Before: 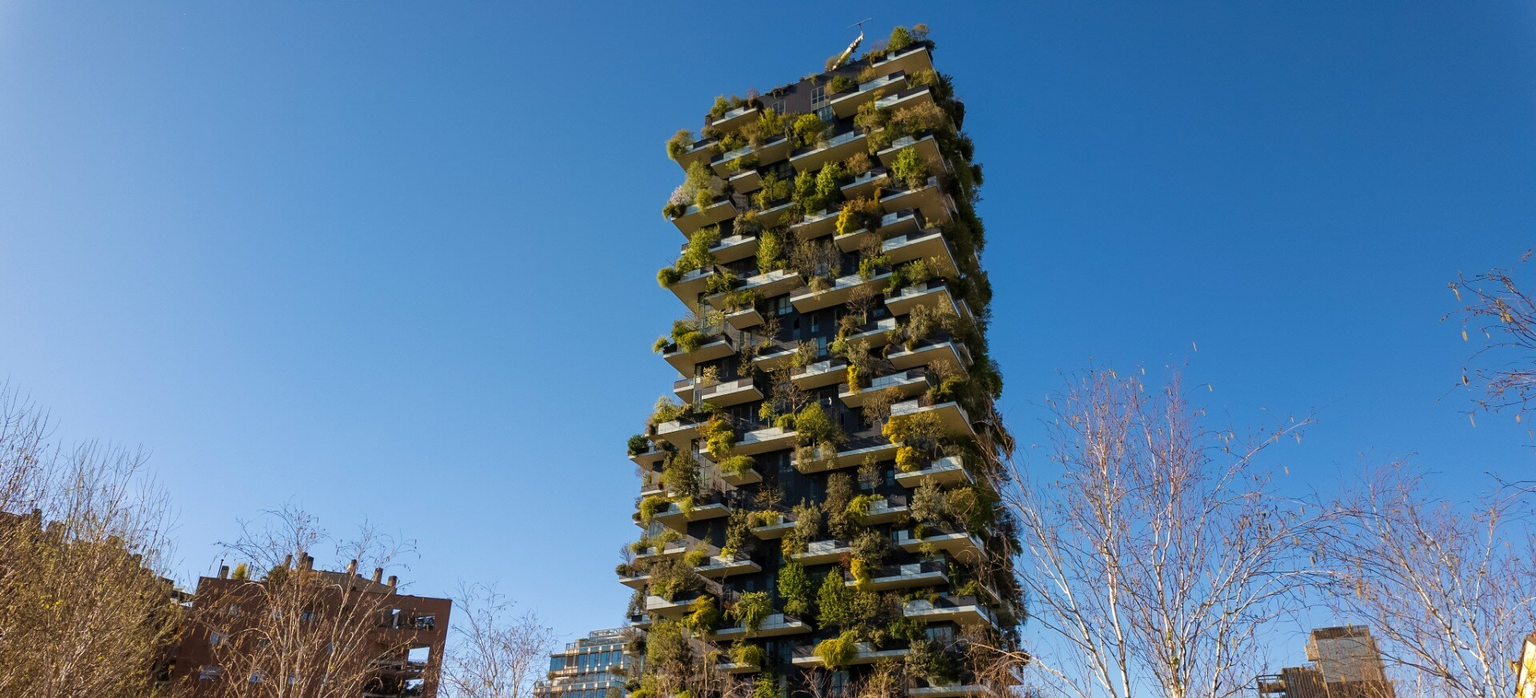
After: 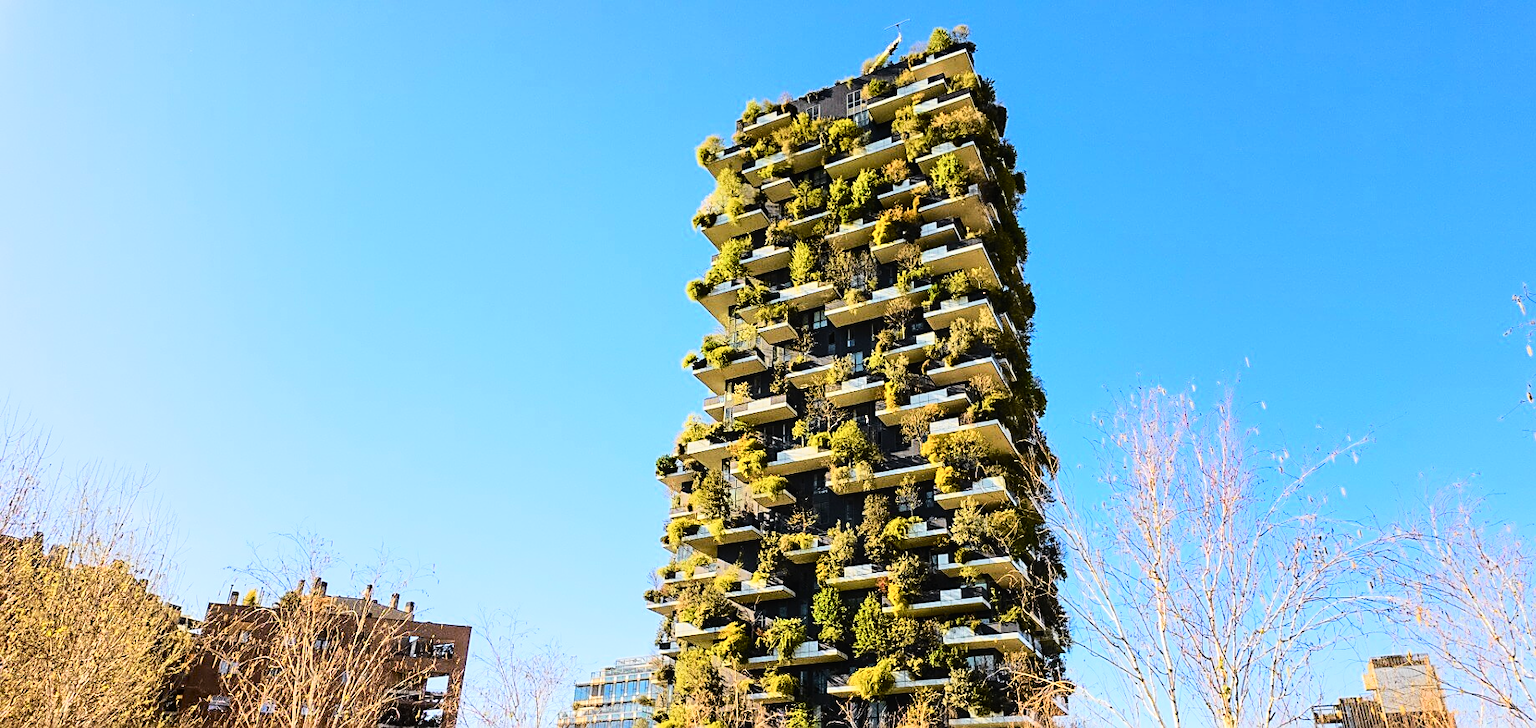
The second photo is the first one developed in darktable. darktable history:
crop: right 4.175%, bottom 0.035%
sharpen: on, module defaults
local contrast: highlights 105%, shadows 99%, detail 119%, midtone range 0.2
tone equalizer: -7 EV 0.157 EV, -6 EV 0.622 EV, -5 EV 1.18 EV, -4 EV 1.33 EV, -3 EV 1.15 EV, -2 EV 0.6 EV, -1 EV 0.153 EV, edges refinement/feathering 500, mask exposure compensation -1.57 EV, preserve details no
color calibration: illuminant same as pipeline (D50), adaptation XYZ, x 0.345, y 0.358, temperature 5023.4 K
tone curve: curves: ch0 [(0, 0.028) (0.037, 0.05) (0.123, 0.114) (0.19, 0.176) (0.269, 0.27) (0.48, 0.57) (0.595, 0.695) (0.718, 0.823) (0.855, 0.913) (1, 0.982)]; ch1 [(0, 0) (0.243, 0.245) (0.422, 0.415) (0.493, 0.495) (0.508, 0.506) (0.536, 0.538) (0.569, 0.58) (0.611, 0.644) (0.769, 0.807) (1, 1)]; ch2 [(0, 0) (0.249, 0.216) (0.349, 0.321) (0.424, 0.442) (0.476, 0.483) (0.498, 0.499) (0.517, 0.519) (0.532, 0.547) (0.569, 0.608) (0.614, 0.661) (0.706, 0.75) (0.808, 0.809) (0.991, 0.968)], color space Lab, independent channels, preserve colors none
